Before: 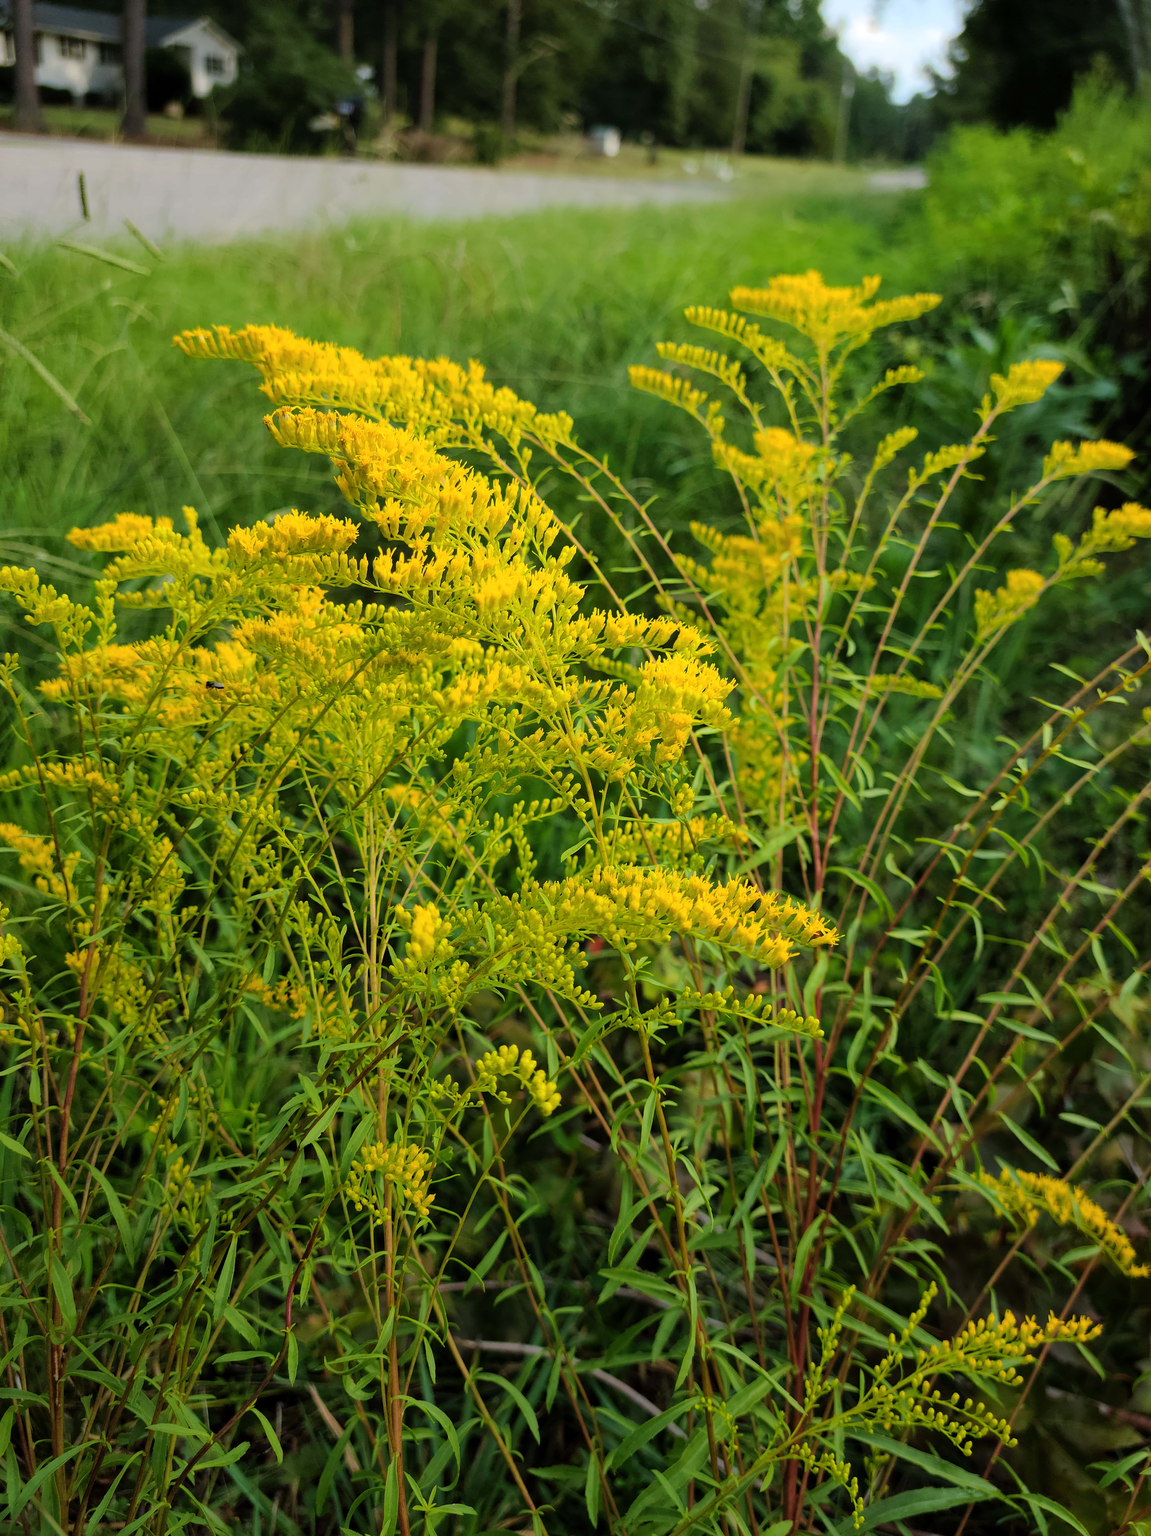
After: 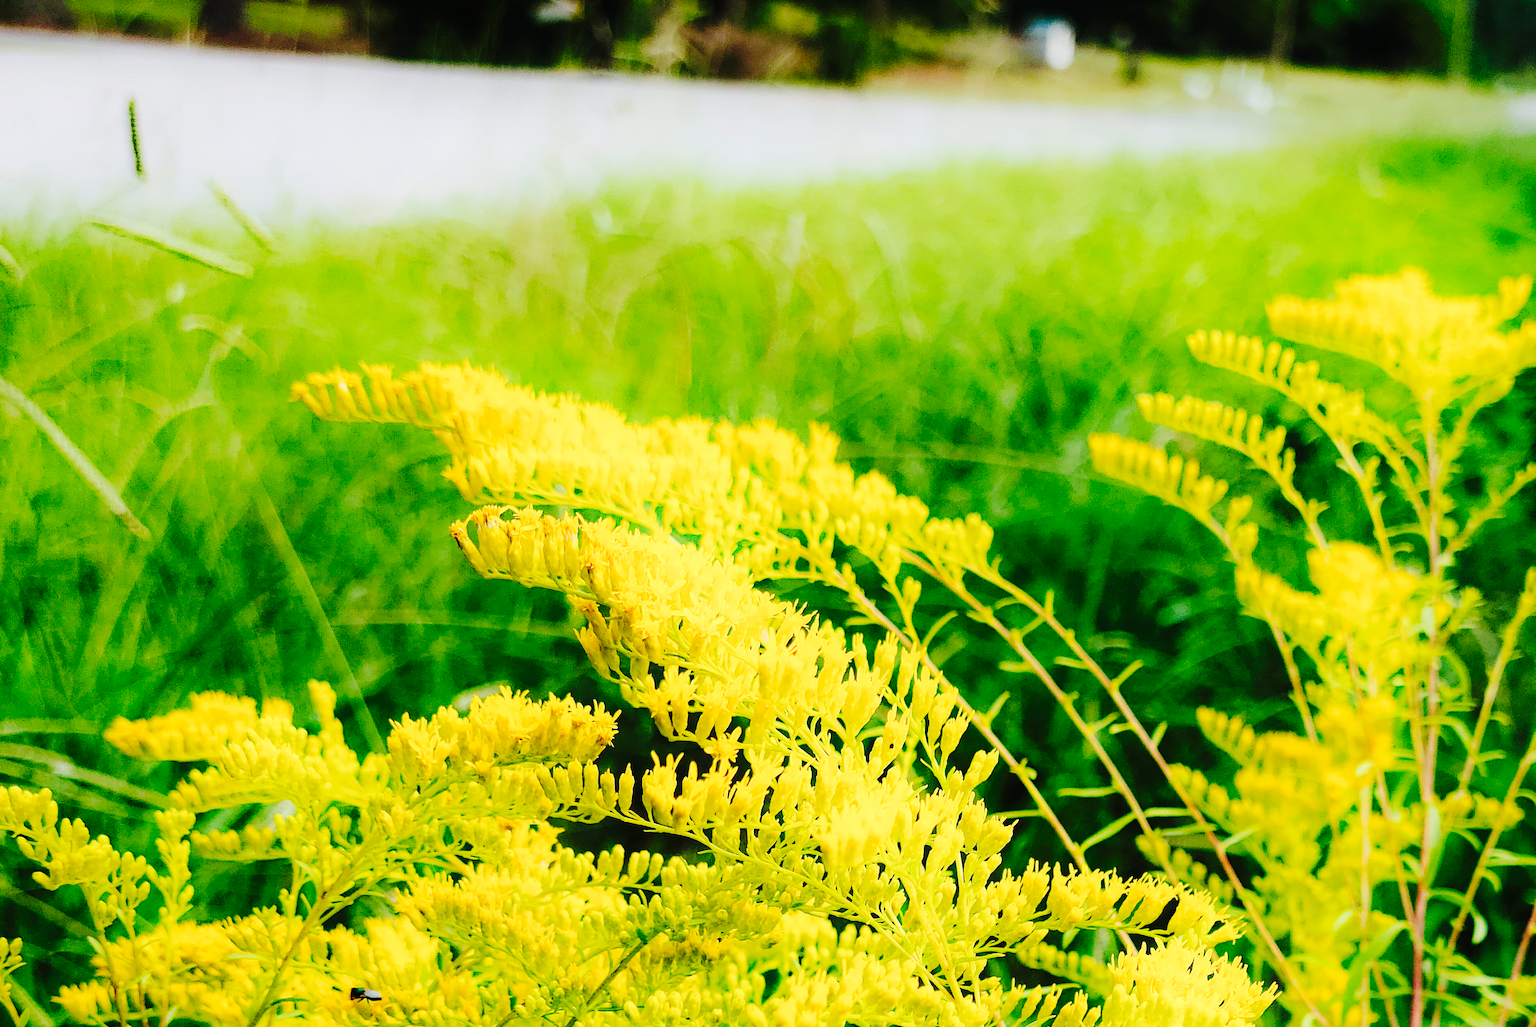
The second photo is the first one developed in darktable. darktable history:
crop: left 0.54%, top 7.649%, right 23.207%, bottom 54.131%
base curve: curves: ch0 [(0, 0) (0.036, 0.025) (0.121, 0.166) (0.206, 0.329) (0.605, 0.79) (1, 1)], preserve colors none
haze removal: compatibility mode true, adaptive false
shadows and highlights: shadows -25.61, highlights 51.61, soften with gaussian
tone curve: curves: ch0 [(0, 0.01) (0.097, 0.07) (0.204, 0.173) (0.447, 0.517) (0.539, 0.624) (0.733, 0.791) (0.879, 0.898) (1, 0.98)]; ch1 [(0, 0) (0.393, 0.415) (0.447, 0.448) (0.485, 0.494) (0.523, 0.509) (0.545, 0.541) (0.574, 0.561) (0.648, 0.674) (1, 1)]; ch2 [(0, 0) (0.369, 0.388) (0.449, 0.431) (0.499, 0.5) (0.521, 0.51) (0.53, 0.54) (0.564, 0.569) (0.674, 0.735) (1, 1)], preserve colors none
